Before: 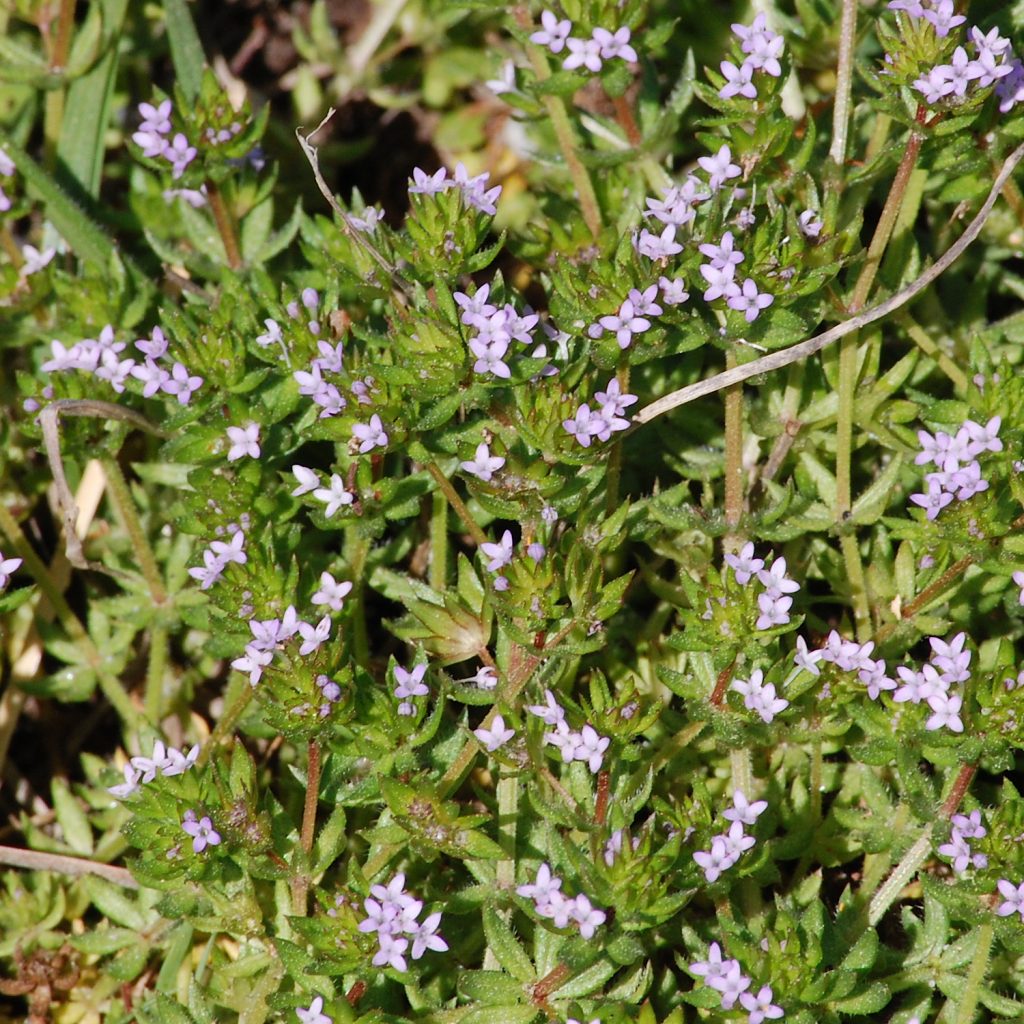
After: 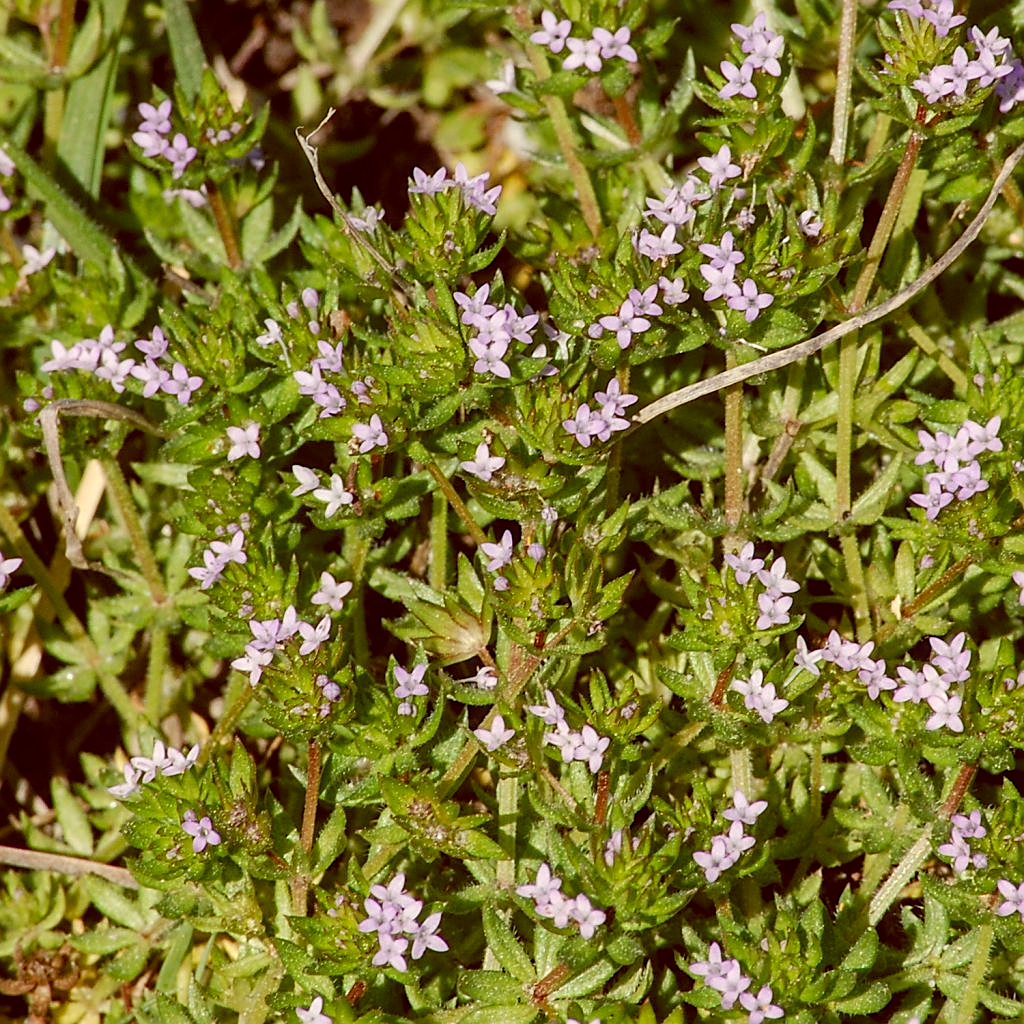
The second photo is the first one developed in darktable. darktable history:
color balance: lift [1.001, 1.007, 1, 0.993], gamma [1.023, 1.026, 1.01, 0.974], gain [0.964, 1.059, 1.073, 0.927]
sharpen: on, module defaults
local contrast: on, module defaults
